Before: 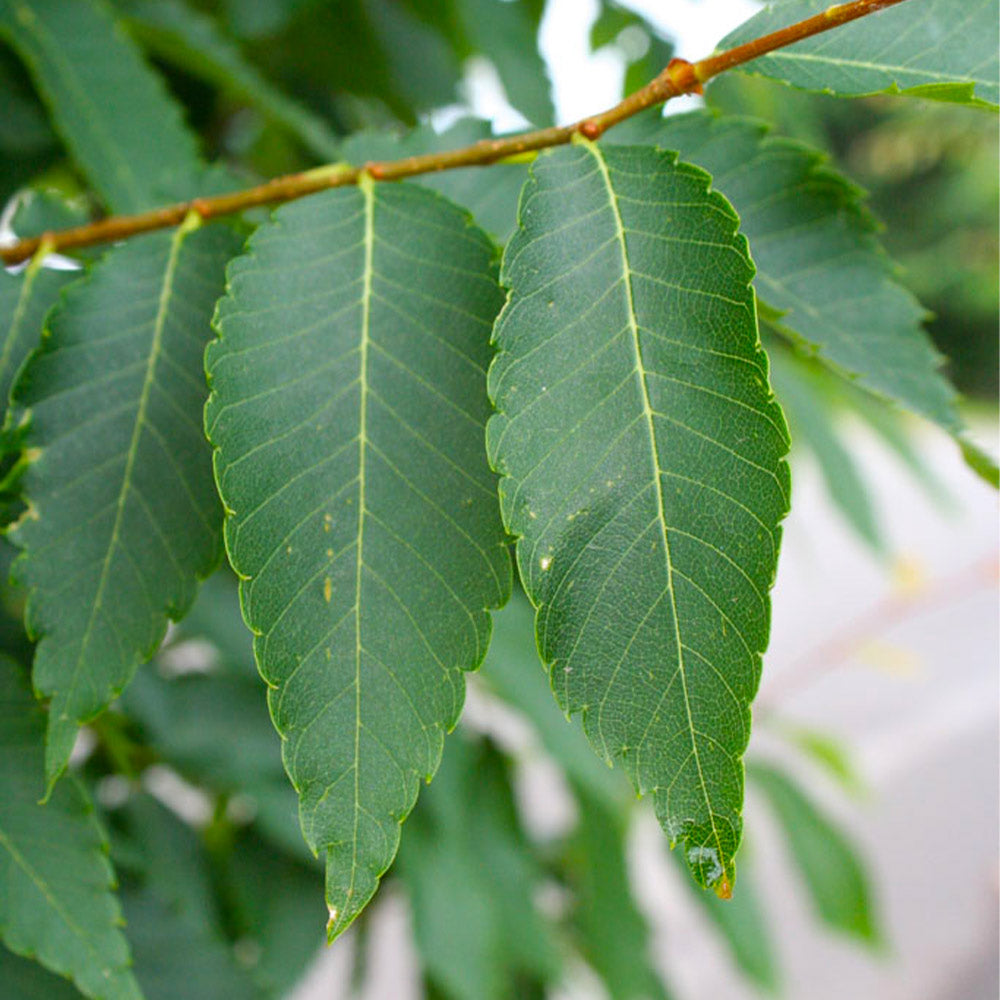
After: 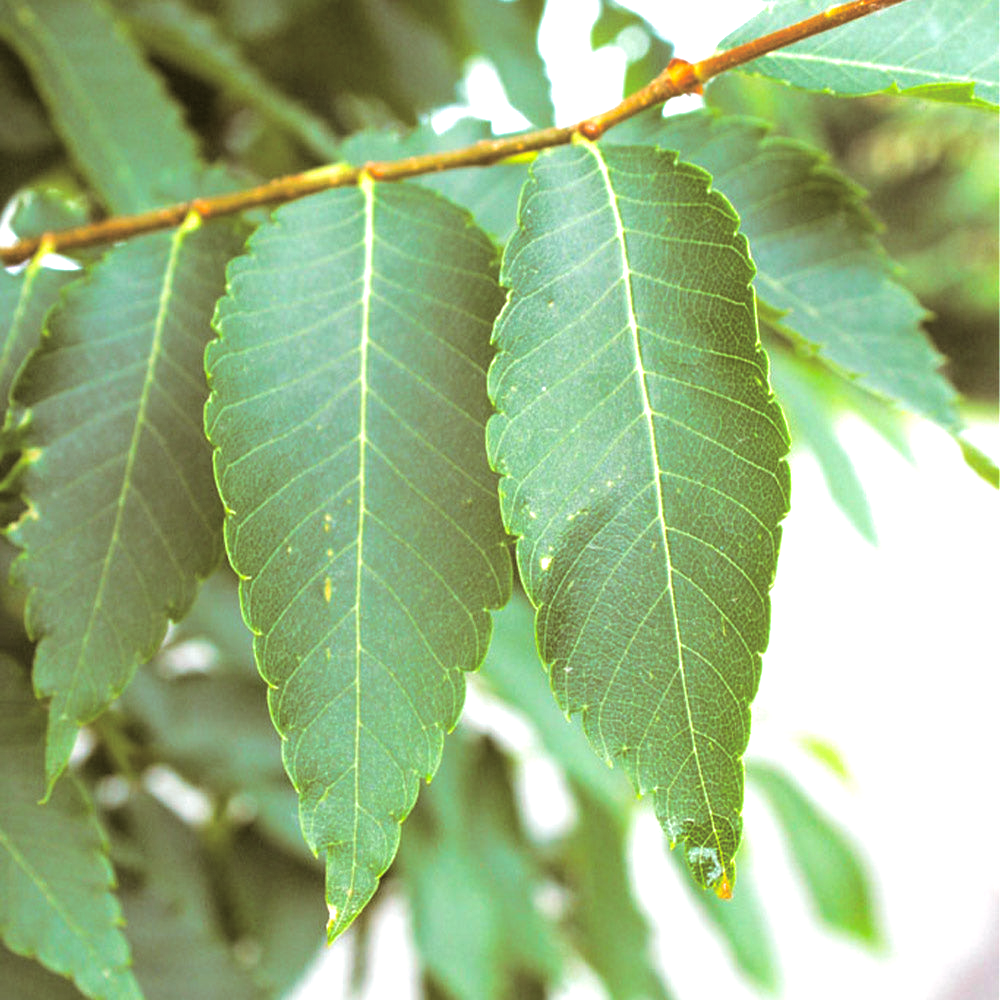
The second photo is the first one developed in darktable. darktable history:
split-toning: shadows › hue 37.98°, highlights › hue 185.58°, balance -55.261
exposure: black level correction 0, exposure 1 EV, compensate highlight preservation false
